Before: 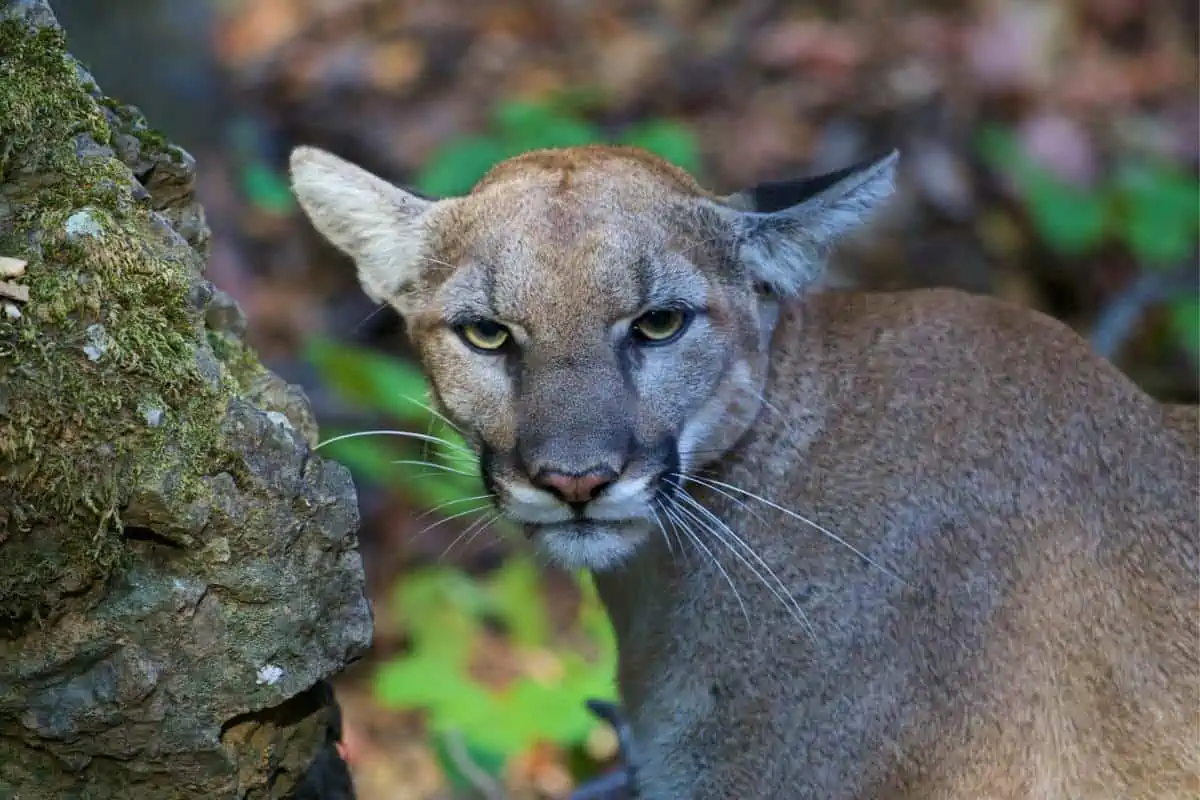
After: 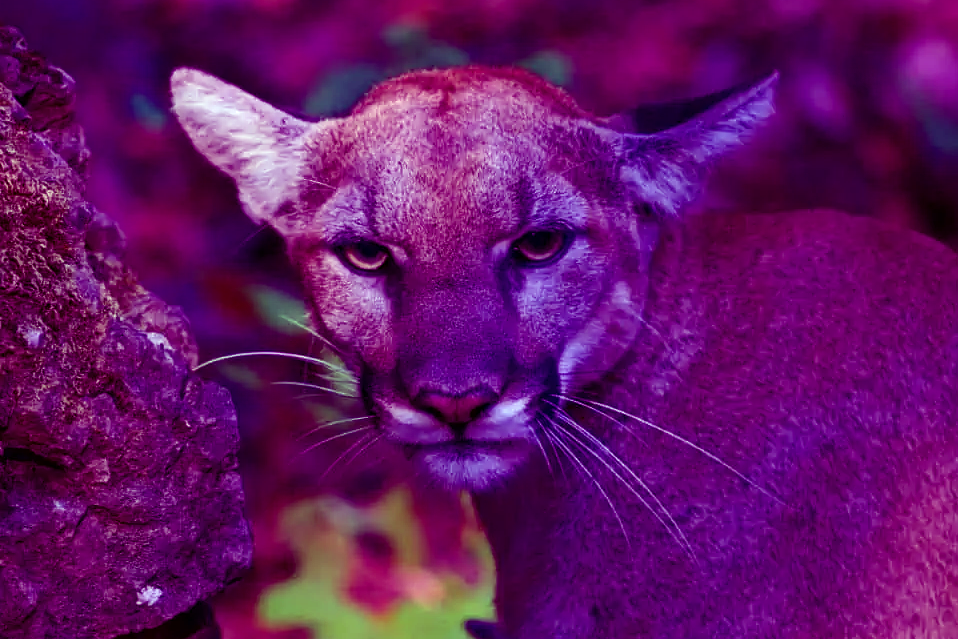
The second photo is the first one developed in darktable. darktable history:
crop and rotate: left 10.071%, top 10.071%, right 10.02%, bottom 10.02%
color balance: mode lift, gamma, gain (sRGB), lift [1, 1, 0.101, 1]
exposure: exposure 0.2 EV, compensate highlight preservation false
